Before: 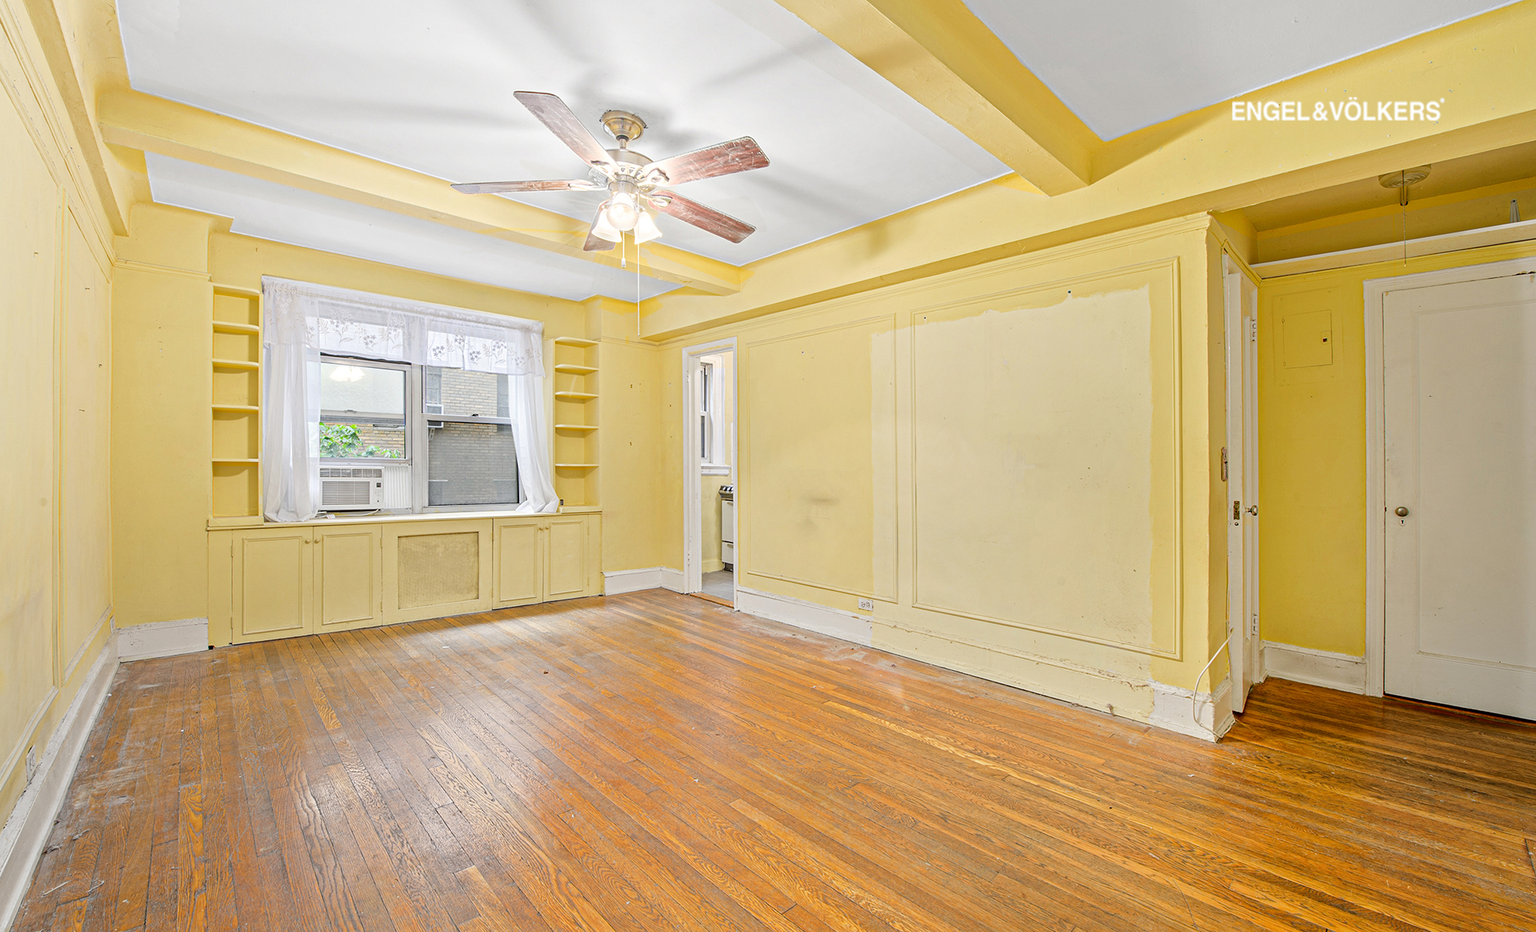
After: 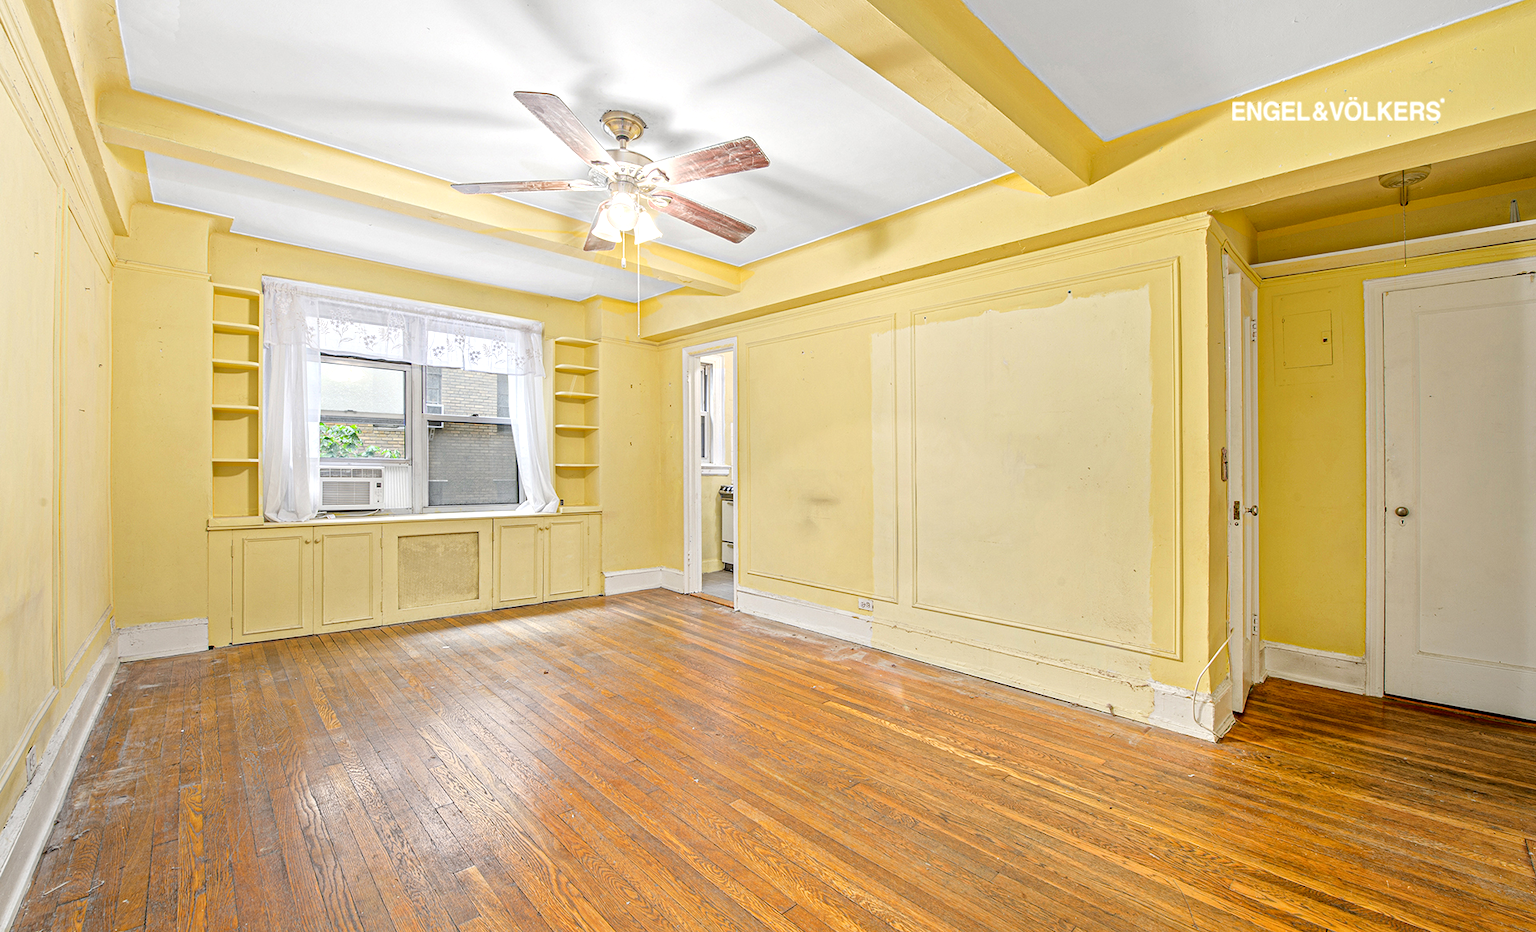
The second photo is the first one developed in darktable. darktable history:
exposure: exposure 0.127 EV, compensate highlight preservation false
local contrast: on, module defaults
